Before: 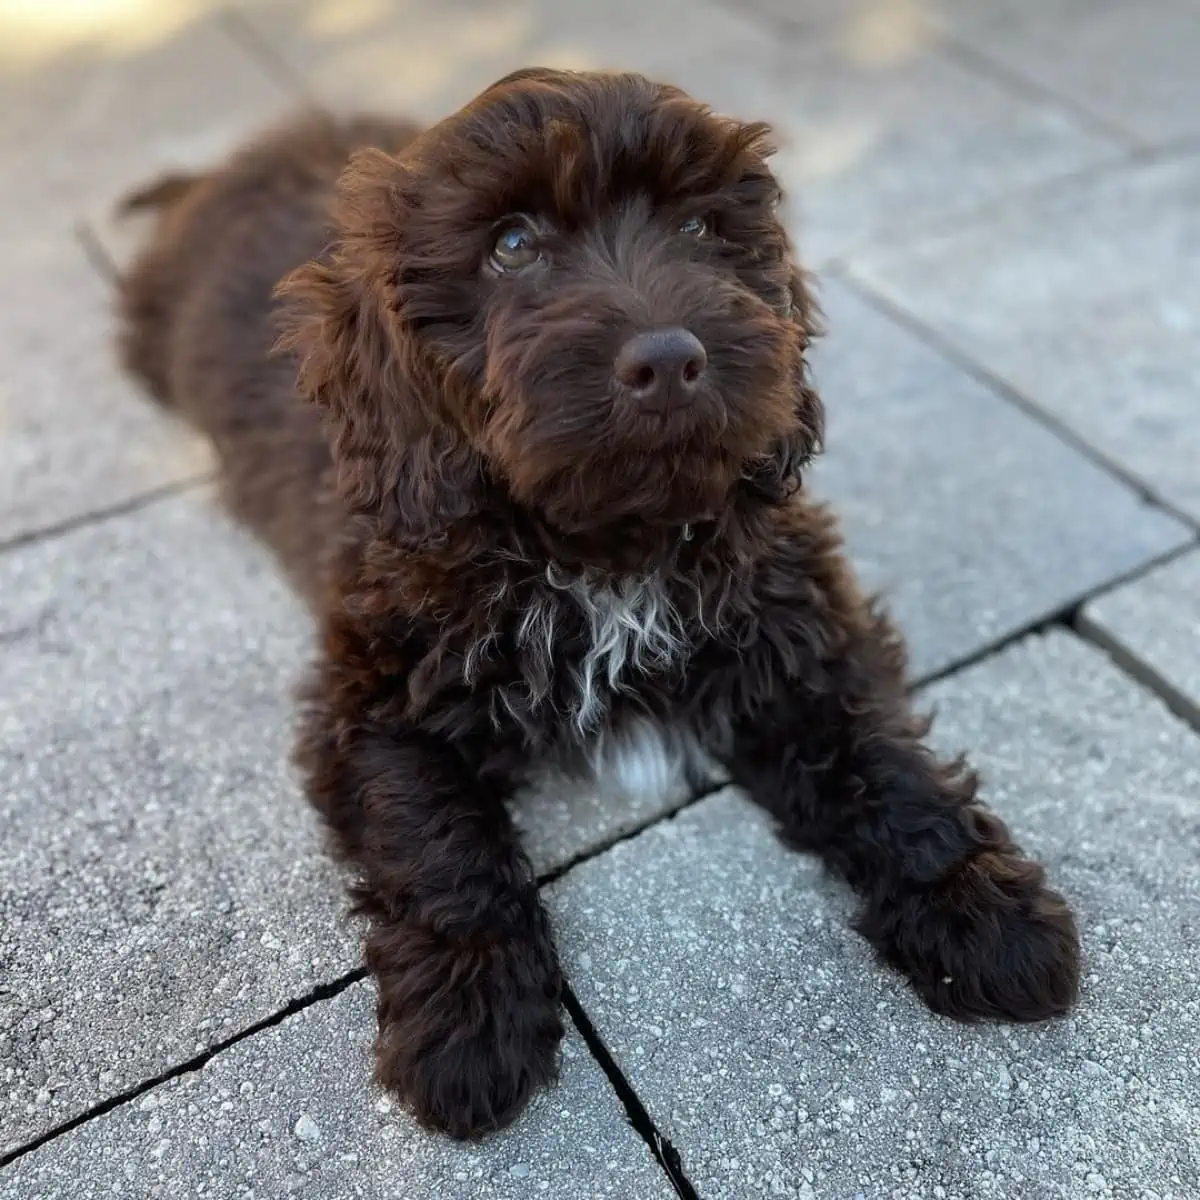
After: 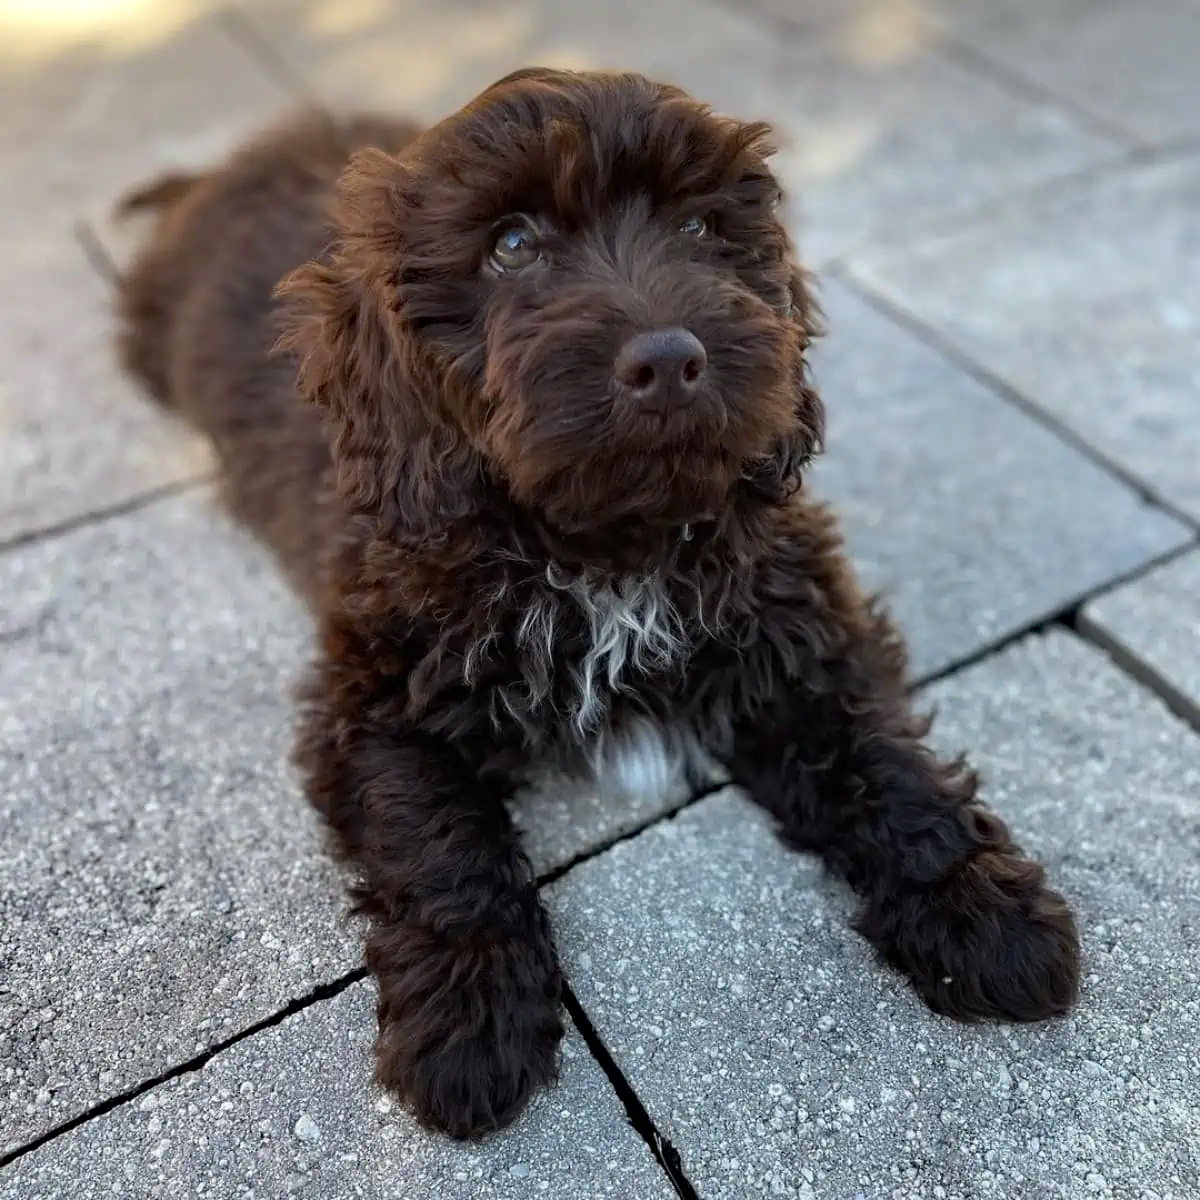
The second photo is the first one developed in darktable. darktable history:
haze removal: compatibility mode true, adaptive false
contrast brightness saturation: saturation -0.05
